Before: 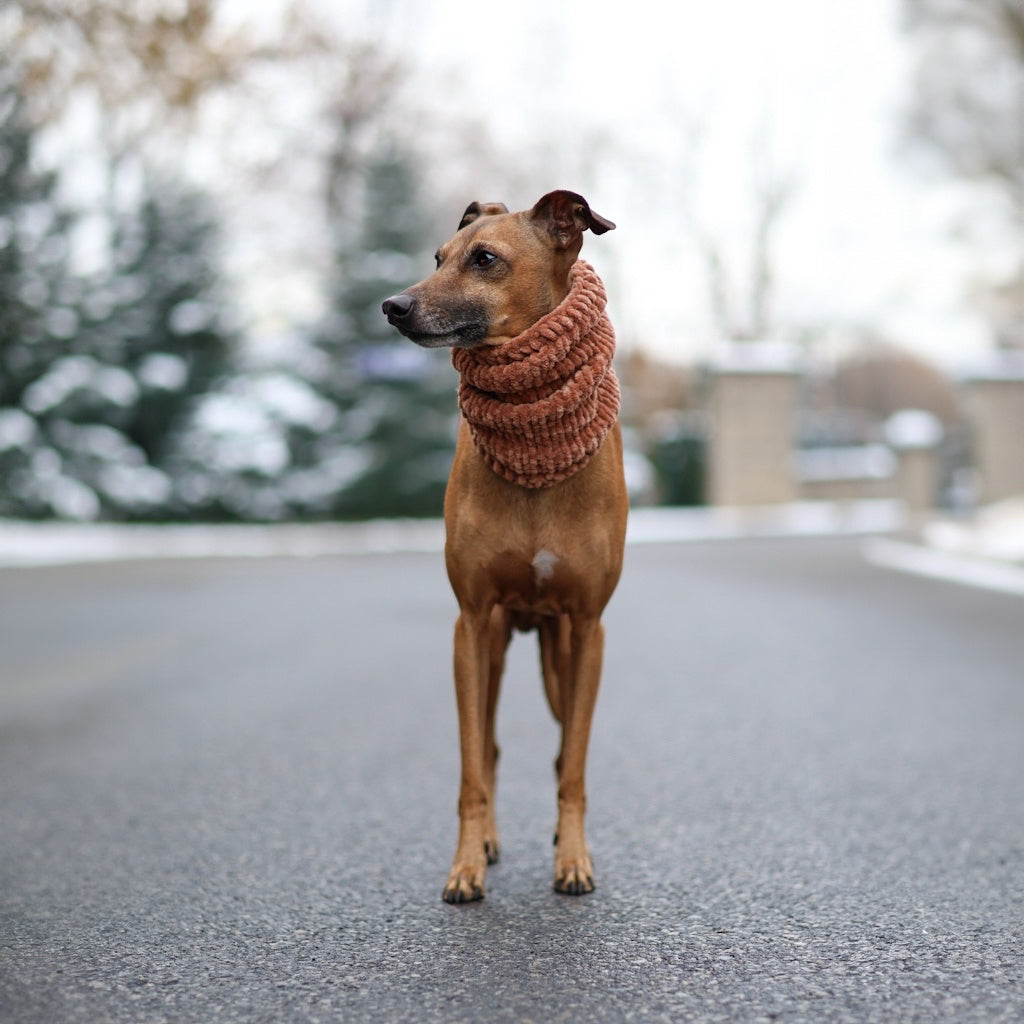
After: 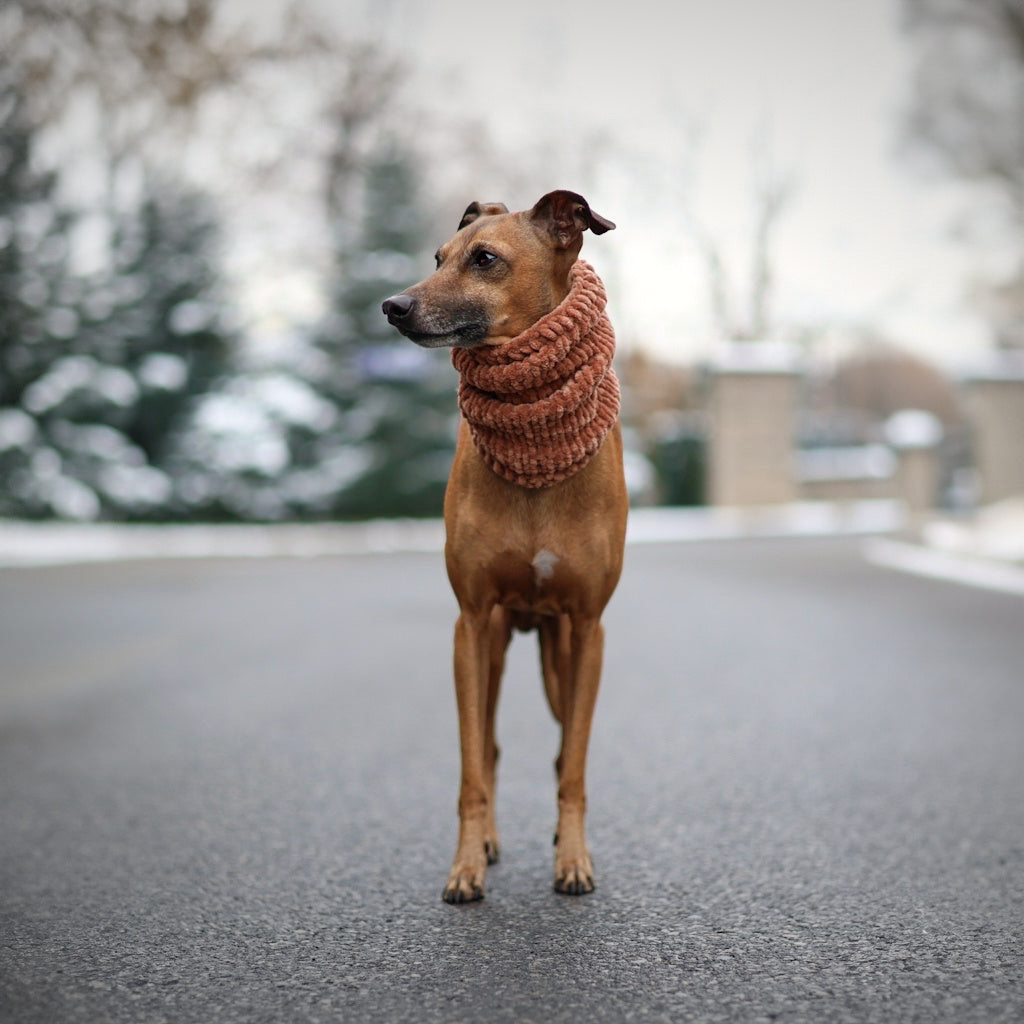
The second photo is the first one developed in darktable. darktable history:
white balance: red 1.009, blue 0.985
exposure: compensate highlight preservation false
vignetting: fall-off radius 100%, width/height ratio 1.337
